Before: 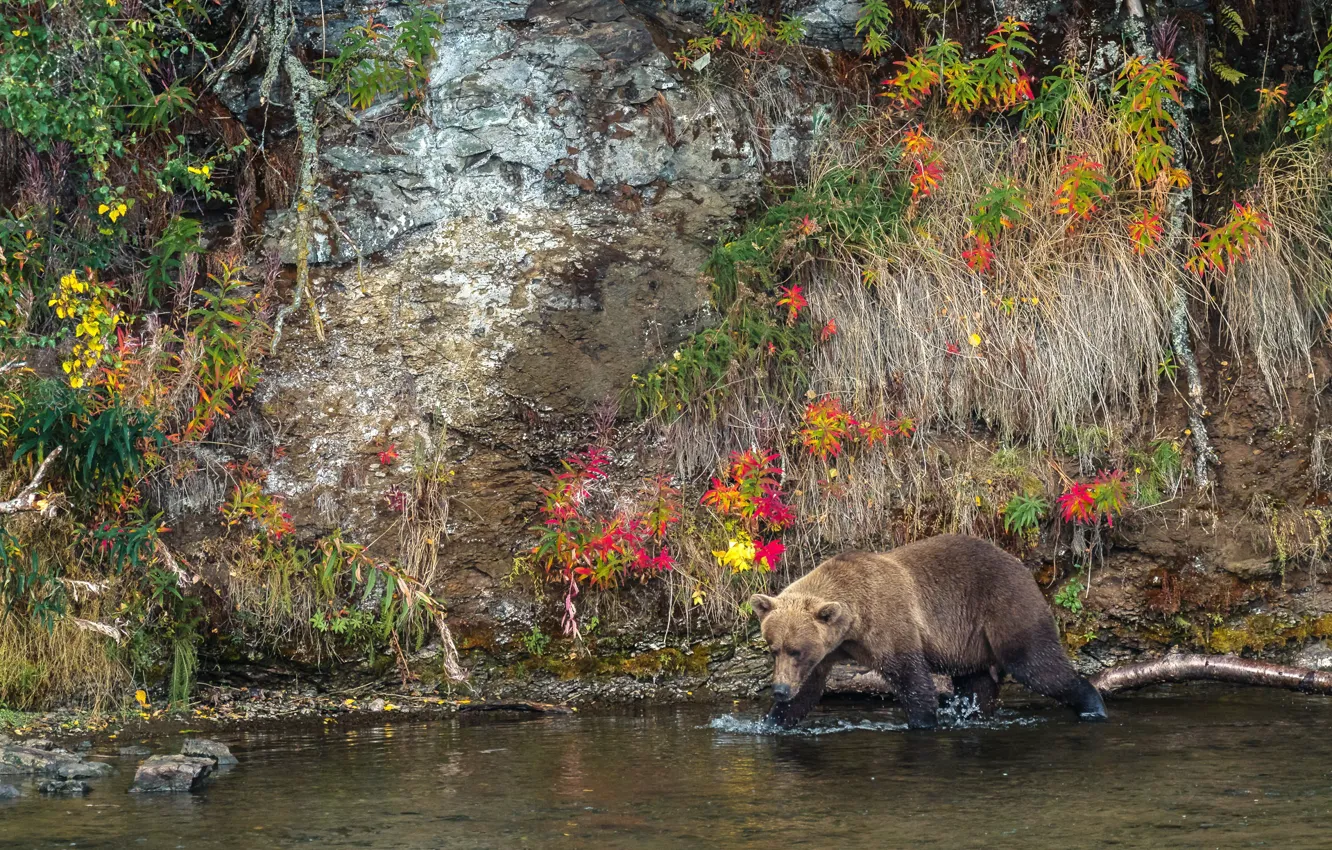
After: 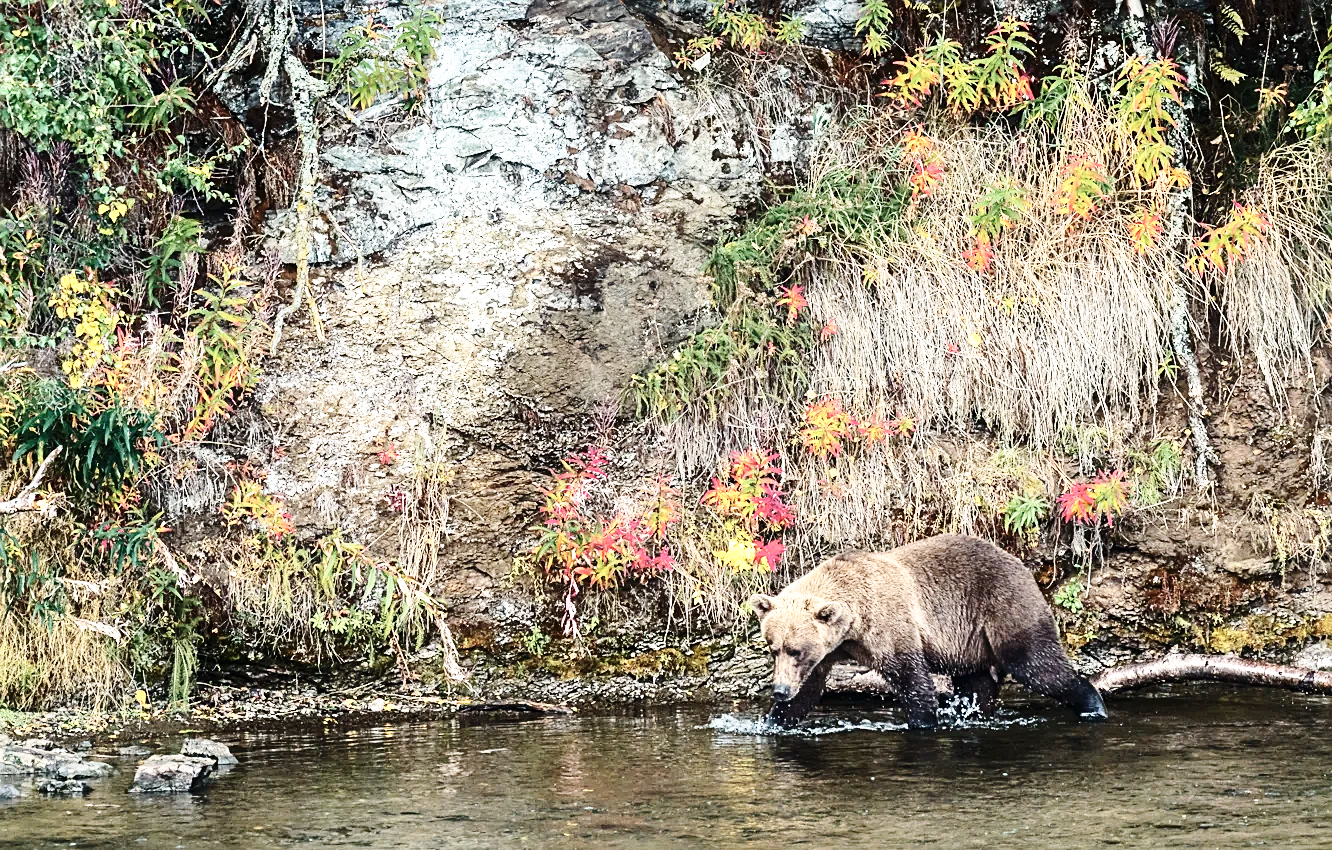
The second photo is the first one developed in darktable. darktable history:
base curve: curves: ch0 [(0, 0) (0.028, 0.03) (0.121, 0.232) (0.46, 0.748) (0.859, 0.968) (1, 1)], preserve colors none
sharpen: on, module defaults
exposure: exposure 0.507 EV, compensate highlight preservation false
contrast brightness saturation: contrast 0.248, saturation -0.322
